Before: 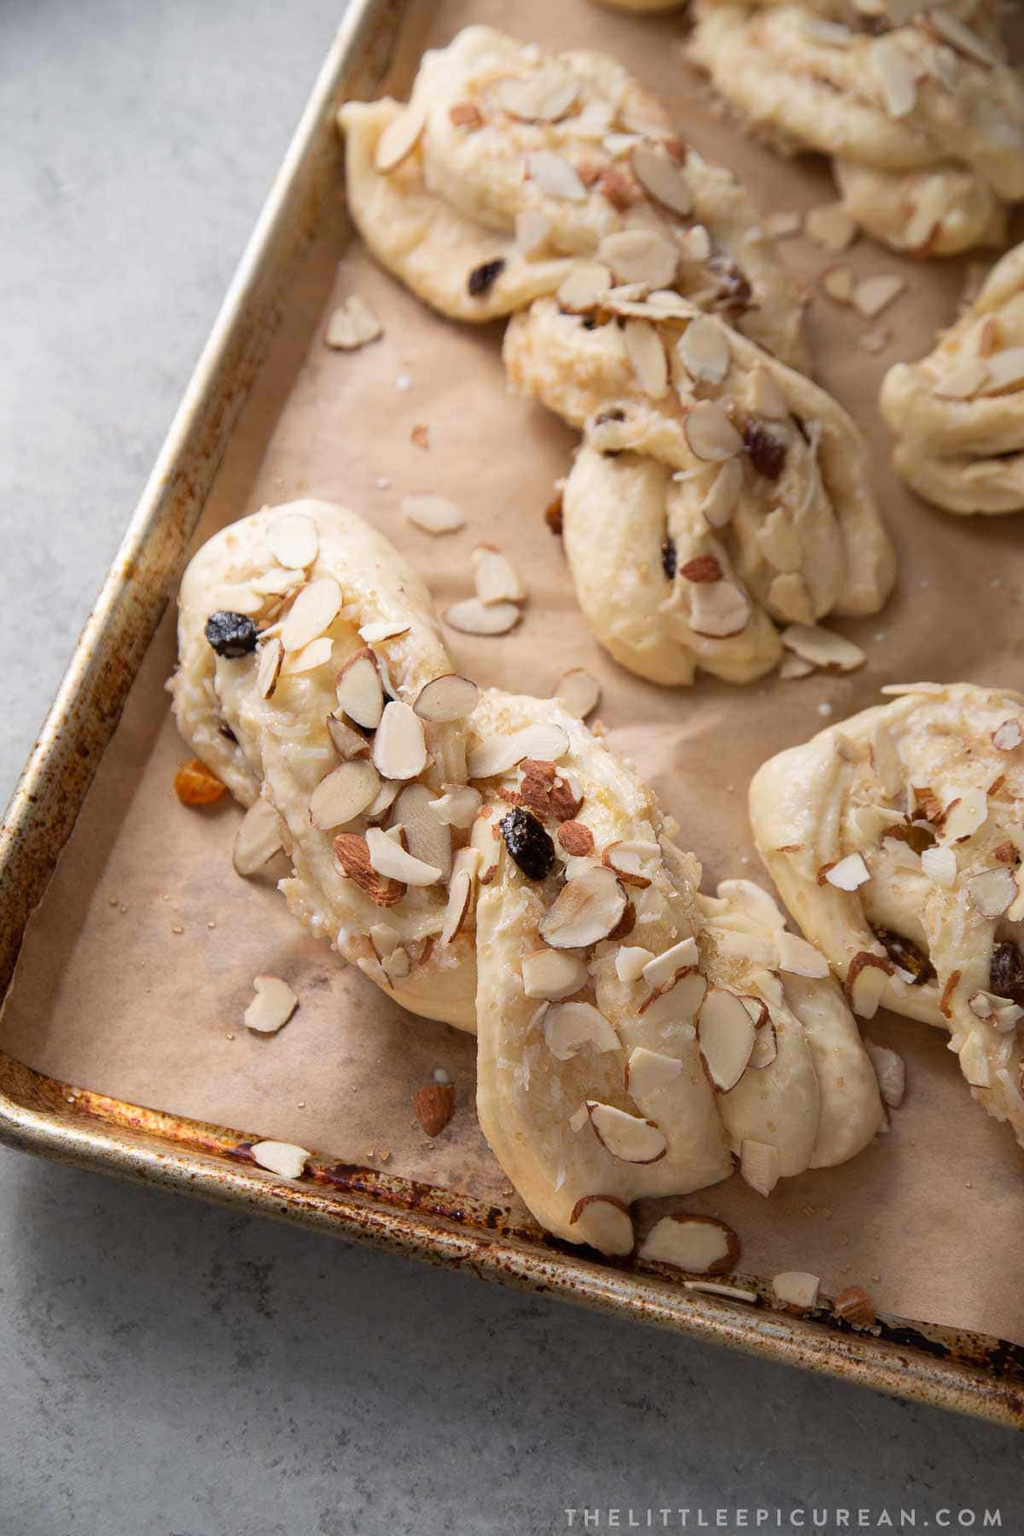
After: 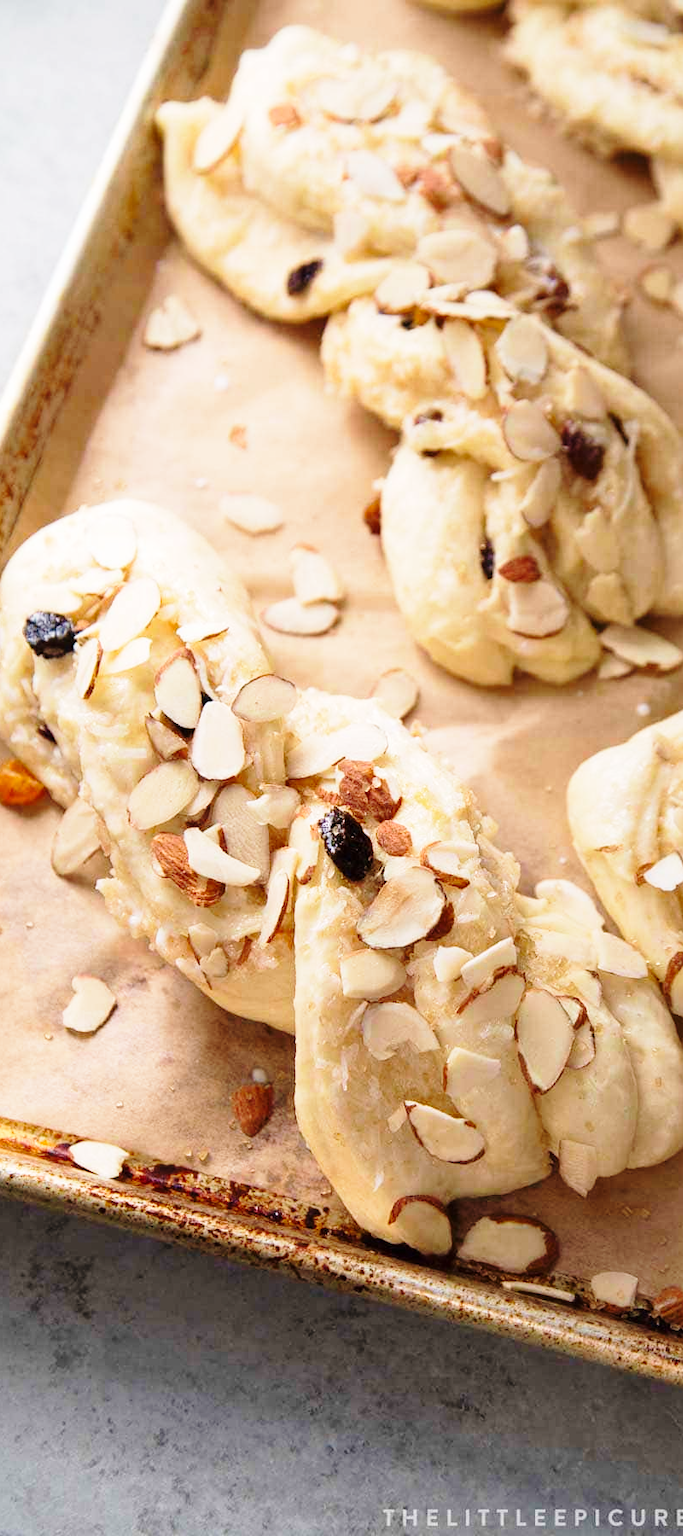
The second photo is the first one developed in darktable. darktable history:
crop and rotate: left 17.828%, right 15.376%
base curve: curves: ch0 [(0, 0) (0.028, 0.03) (0.121, 0.232) (0.46, 0.748) (0.859, 0.968) (1, 1)], preserve colors none
velvia: on, module defaults
